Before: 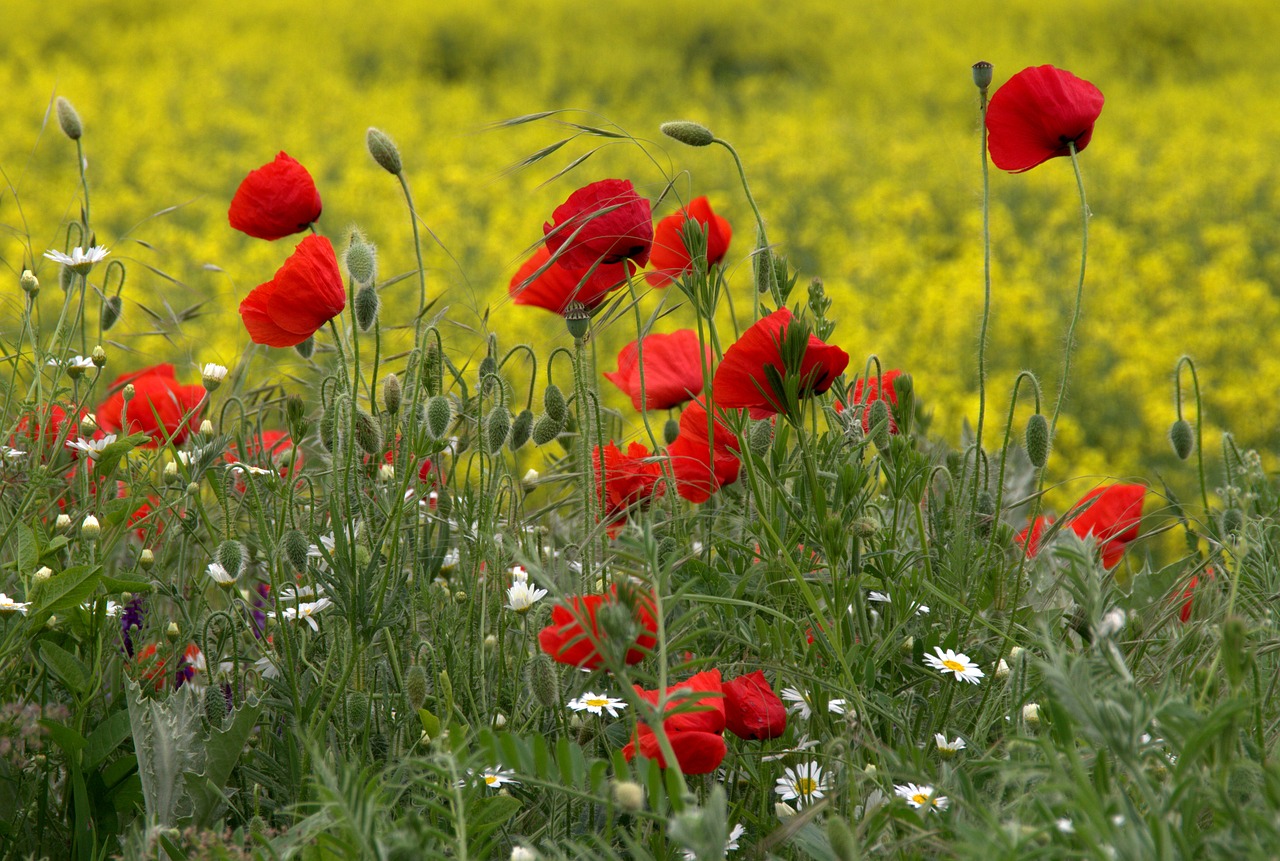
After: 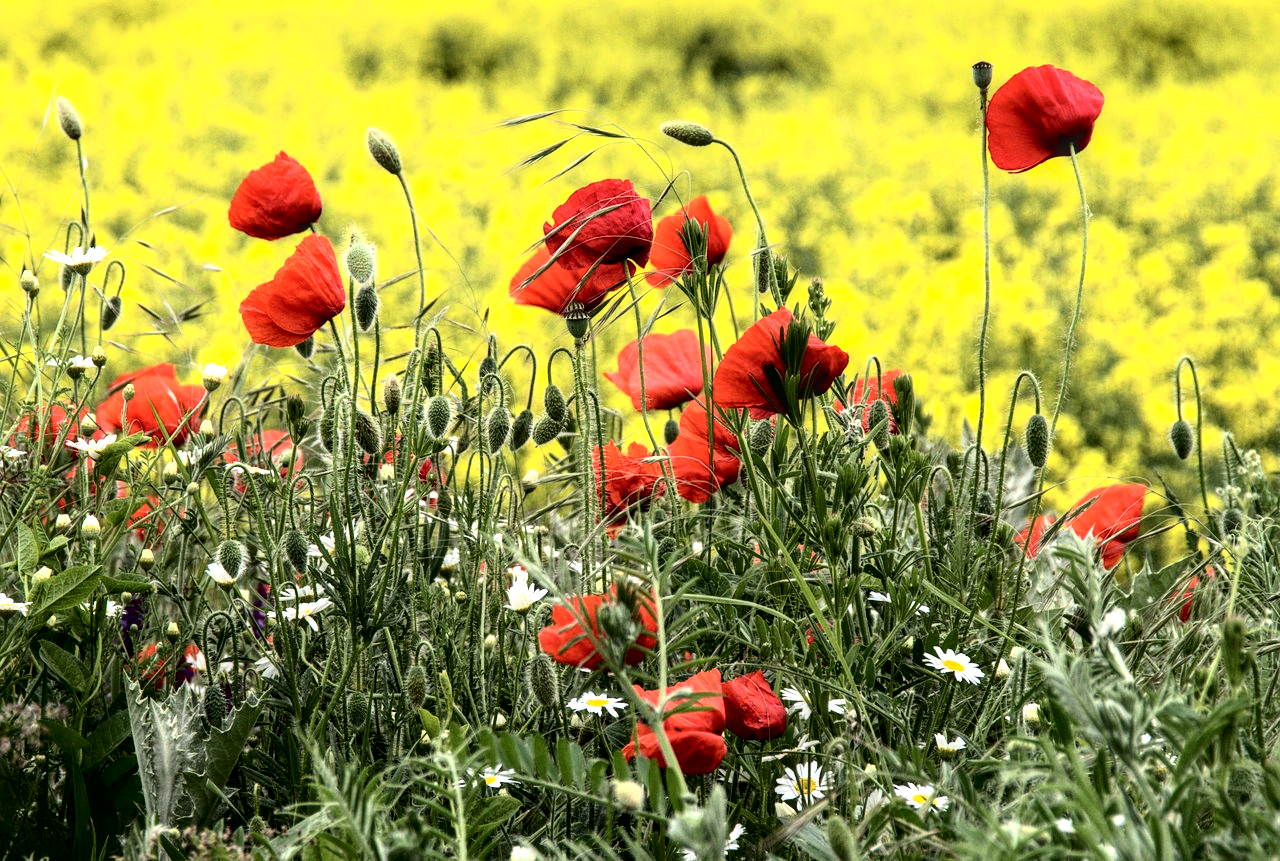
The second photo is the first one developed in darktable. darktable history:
local contrast: detail 130%
tone curve: curves: ch0 [(0, 0.016) (0.11, 0.039) (0.259, 0.235) (0.383, 0.437) (0.499, 0.597) (0.733, 0.867) (0.843, 0.948) (1, 1)], color space Lab, independent channels, preserve colors none
tone equalizer: -8 EV -1.06 EV, -7 EV -1.03 EV, -6 EV -0.89 EV, -5 EV -0.583 EV, -3 EV 0.591 EV, -2 EV 0.849 EV, -1 EV 0.989 EV, +0 EV 1.08 EV, edges refinement/feathering 500, mask exposure compensation -1.57 EV, preserve details no
